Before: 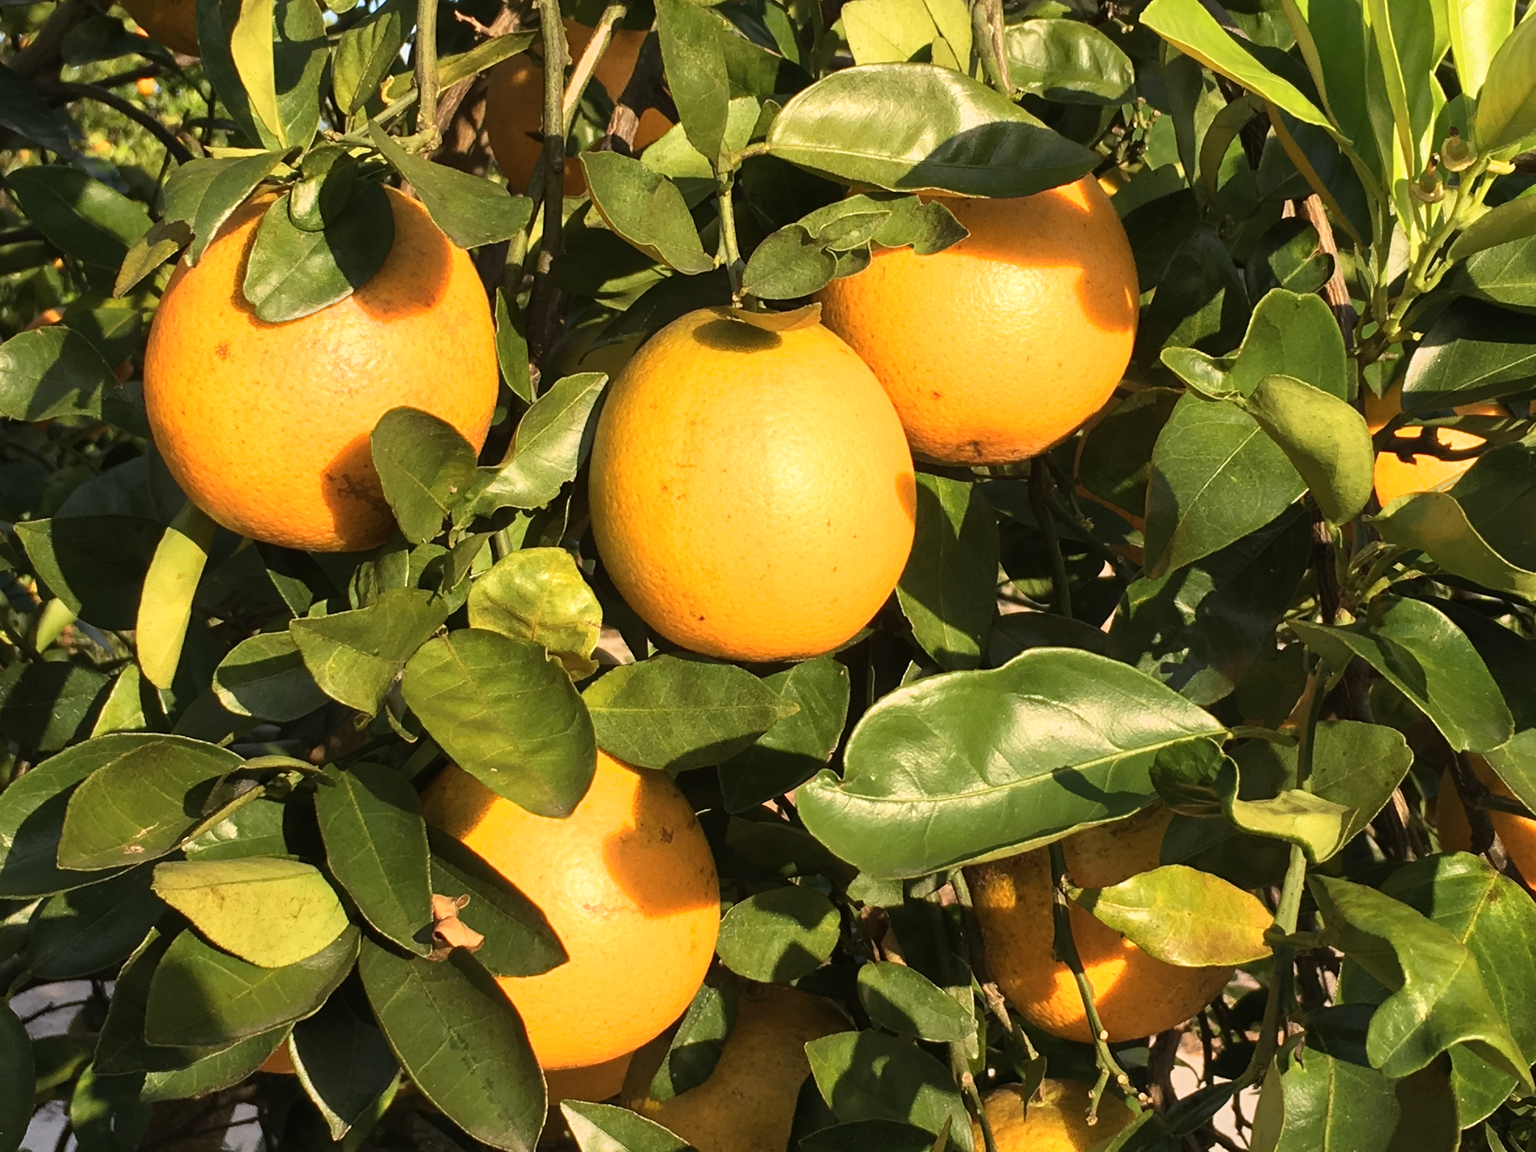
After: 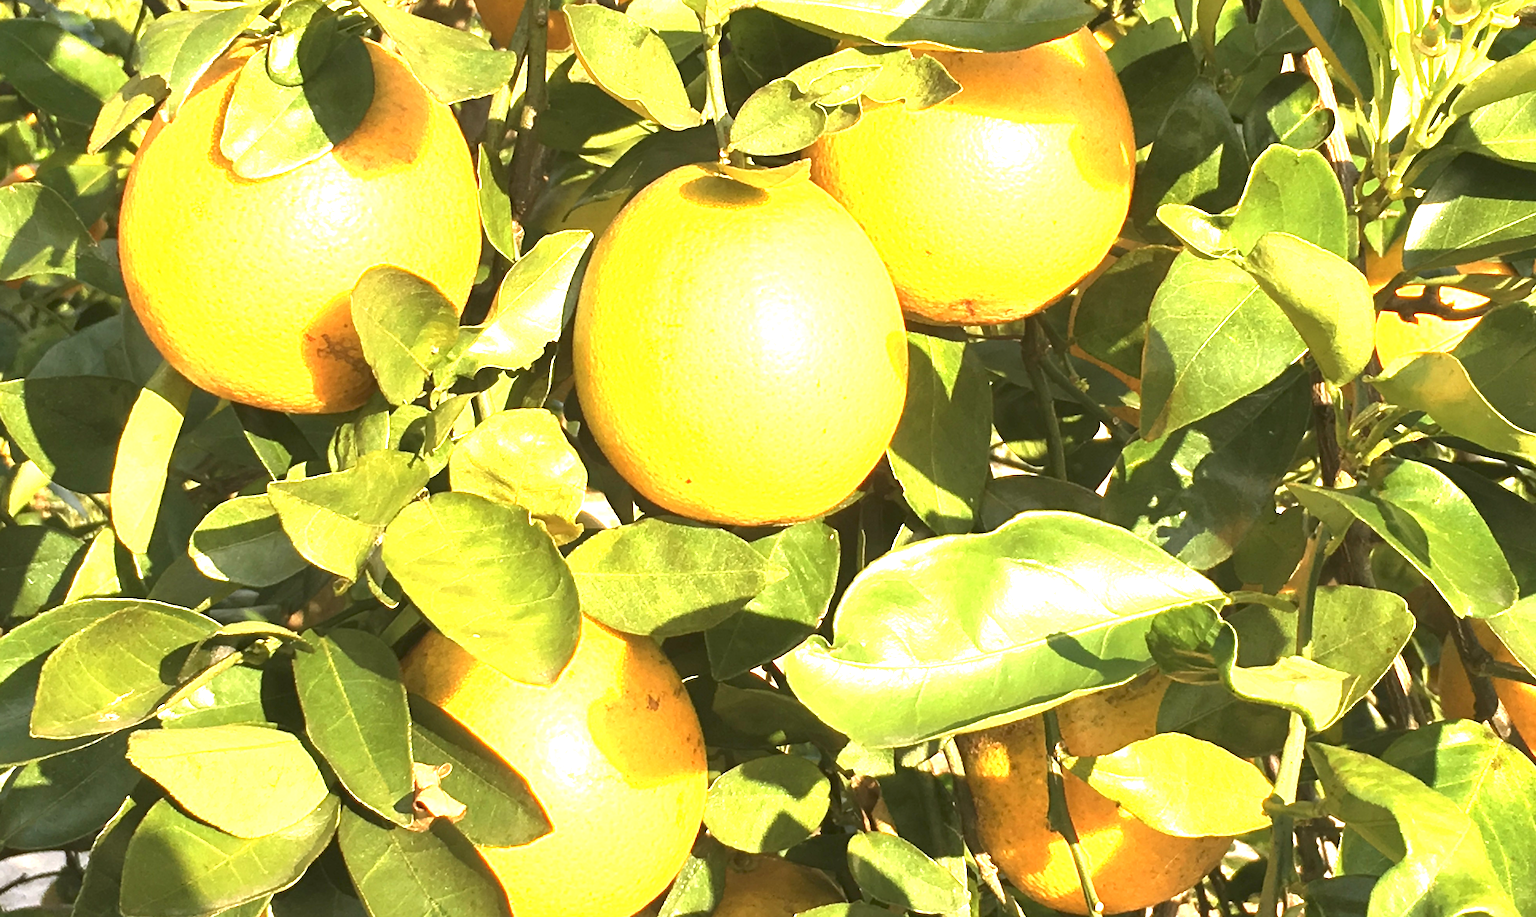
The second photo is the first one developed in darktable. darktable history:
color balance: mode lift, gamma, gain (sRGB), lift [1.04, 1, 1, 0.97], gamma [1.01, 1, 1, 0.97], gain [0.96, 1, 1, 0.97]
exposure: exposure 2.25 EV, compensate highlight preservation false
crop and rotate: left 1.814%, top 12.818%, right 0.25%, bottom 9.225%
